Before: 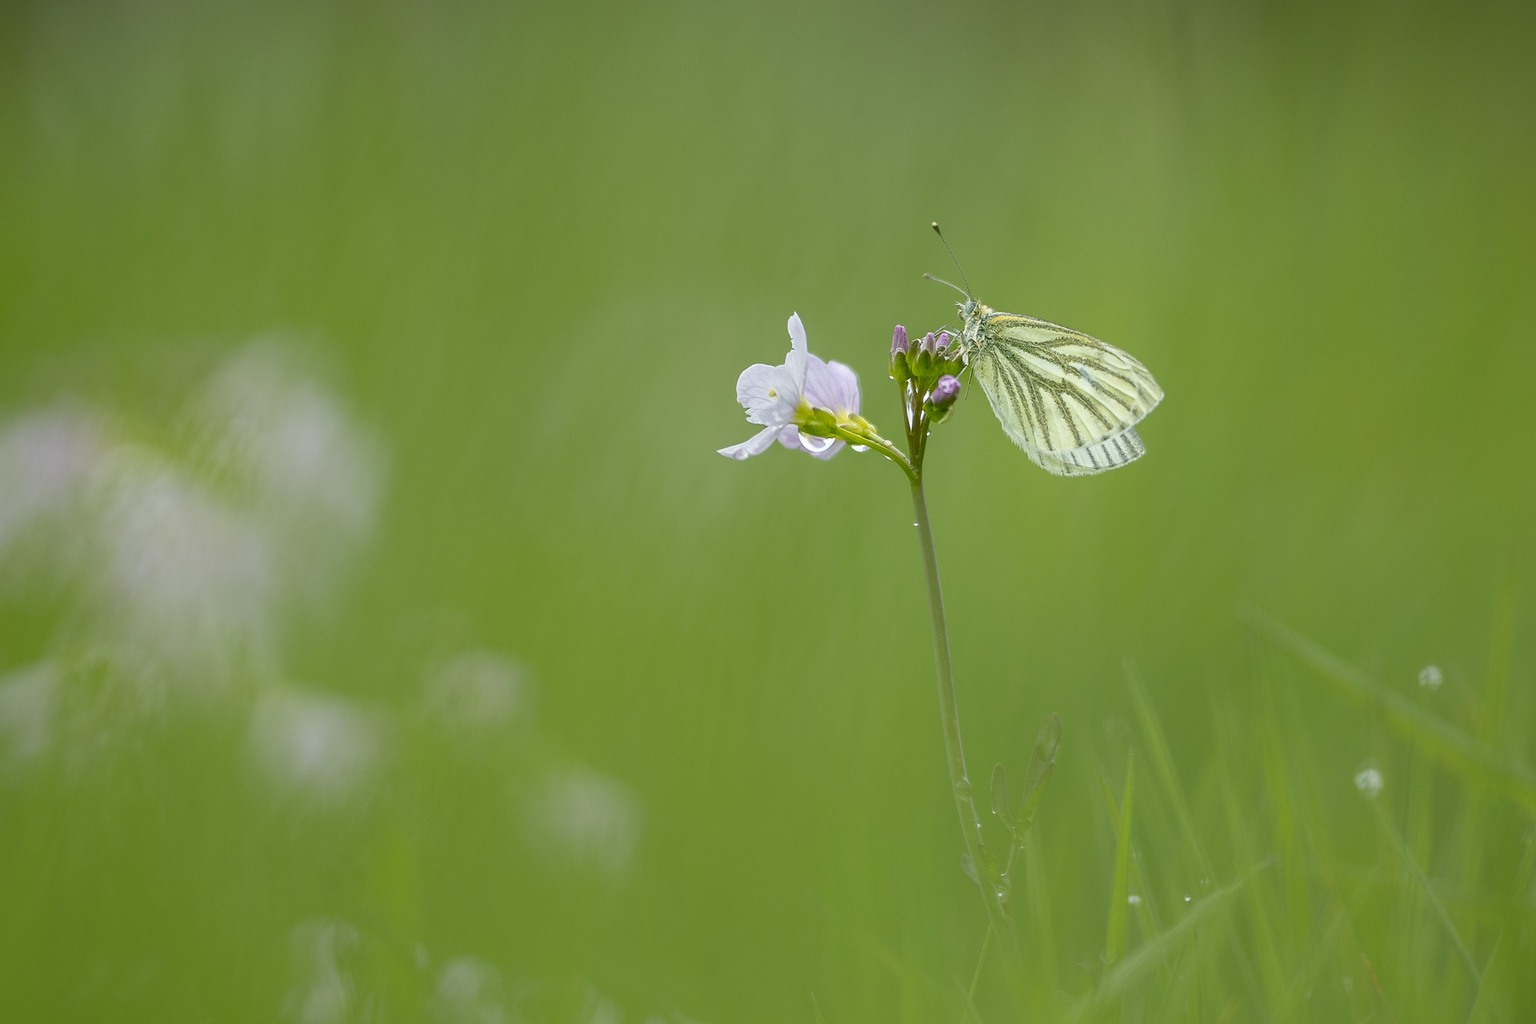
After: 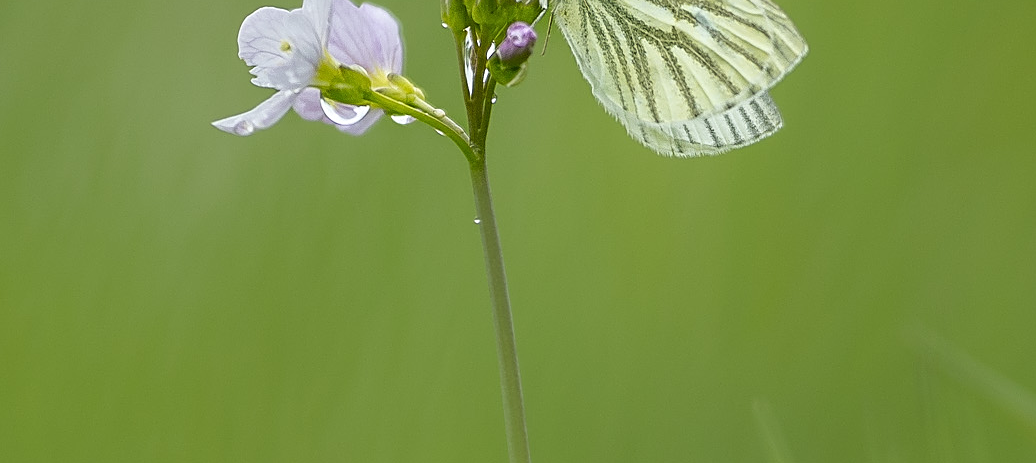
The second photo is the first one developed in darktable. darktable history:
sharpen: on, module defaults
crop: left 36.348%, top 35.027%, right 13.039%, bottom 31.036%
